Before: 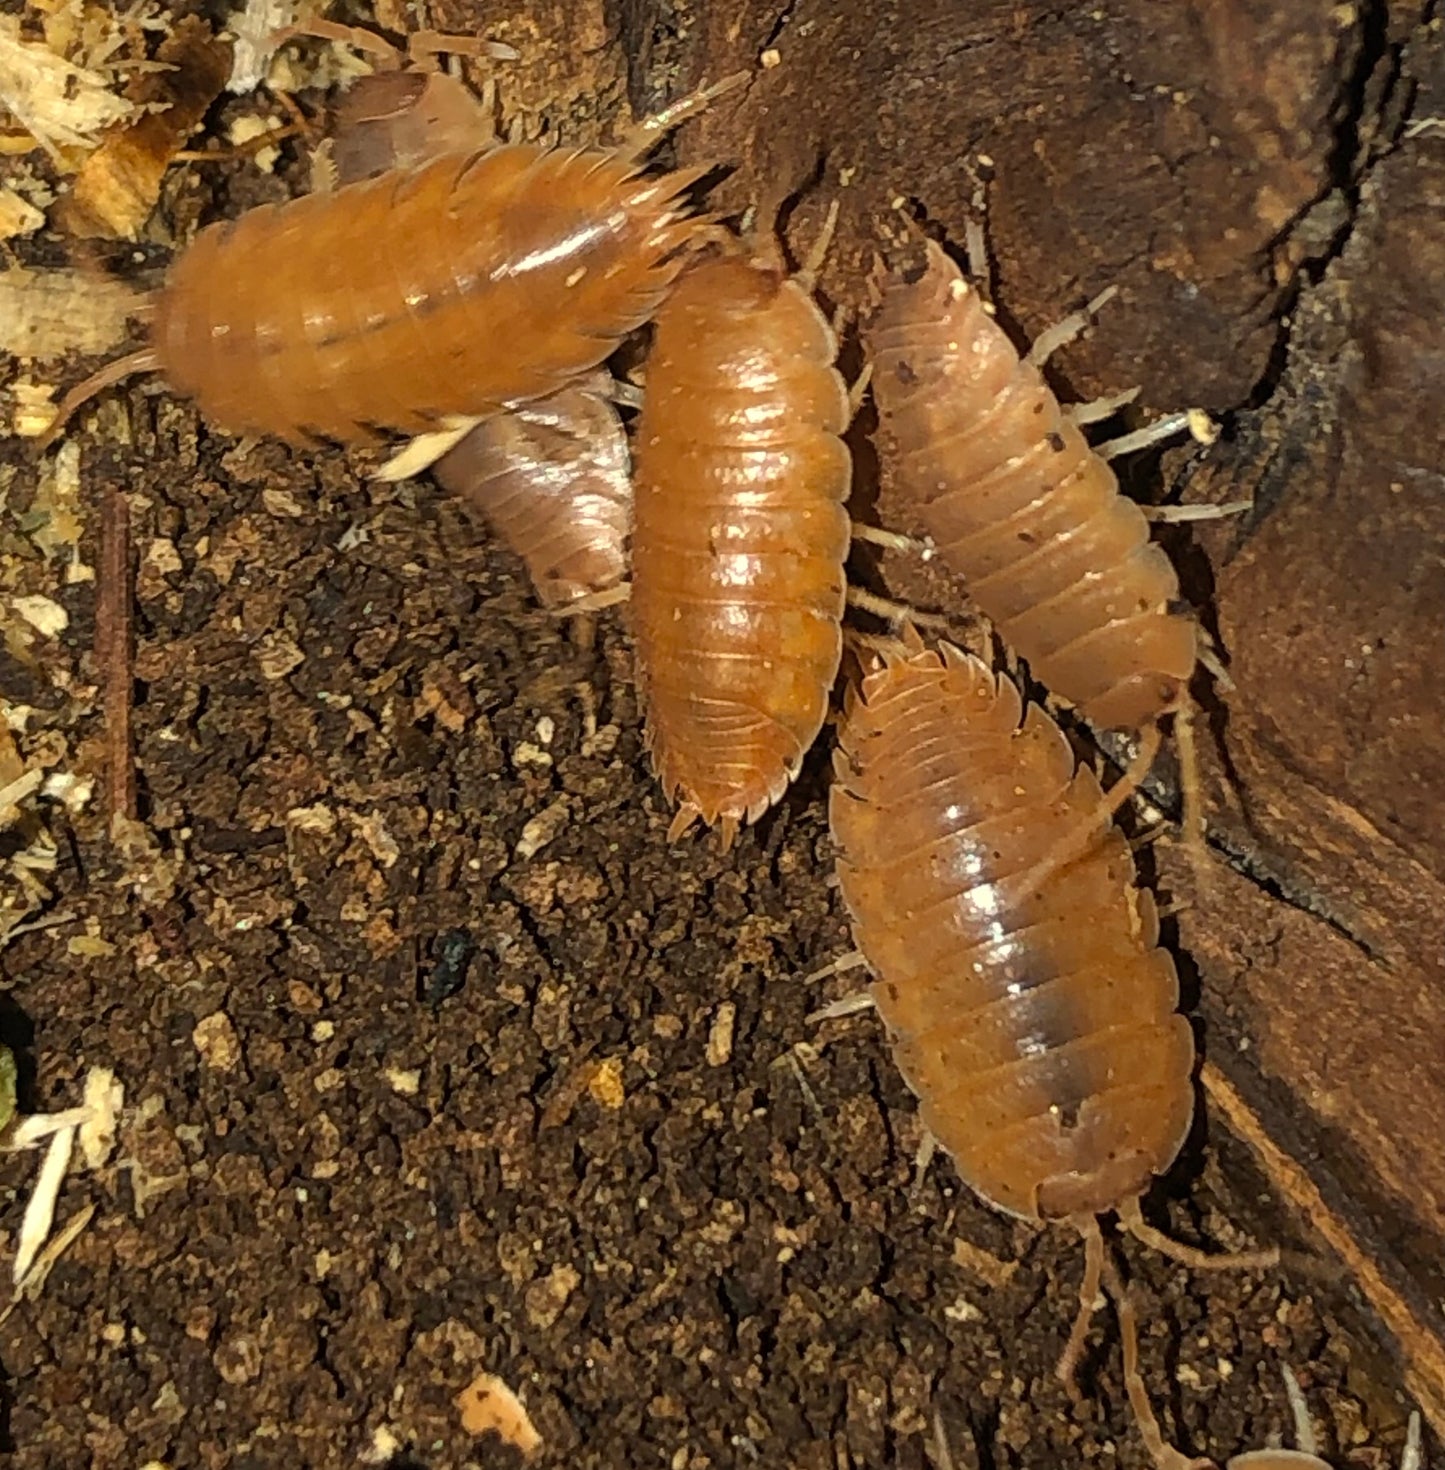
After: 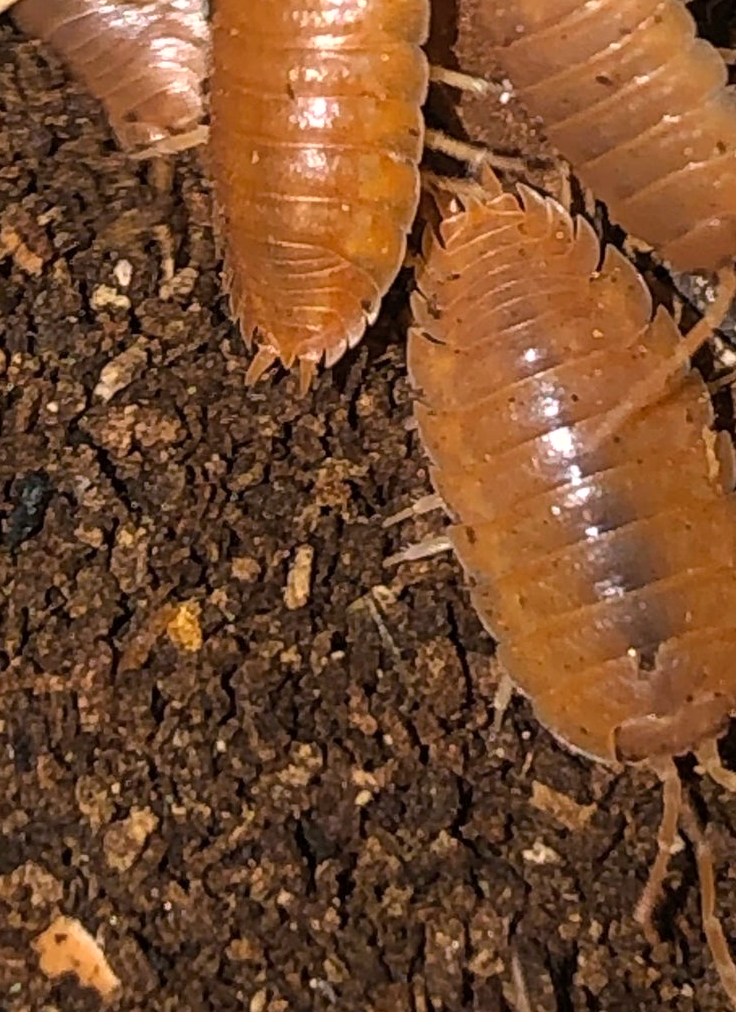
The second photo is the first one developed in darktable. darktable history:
white balance: red 1.066, blue 1.119
crop and rotate: left 29.237%, top 31.152%, right 19.807%
